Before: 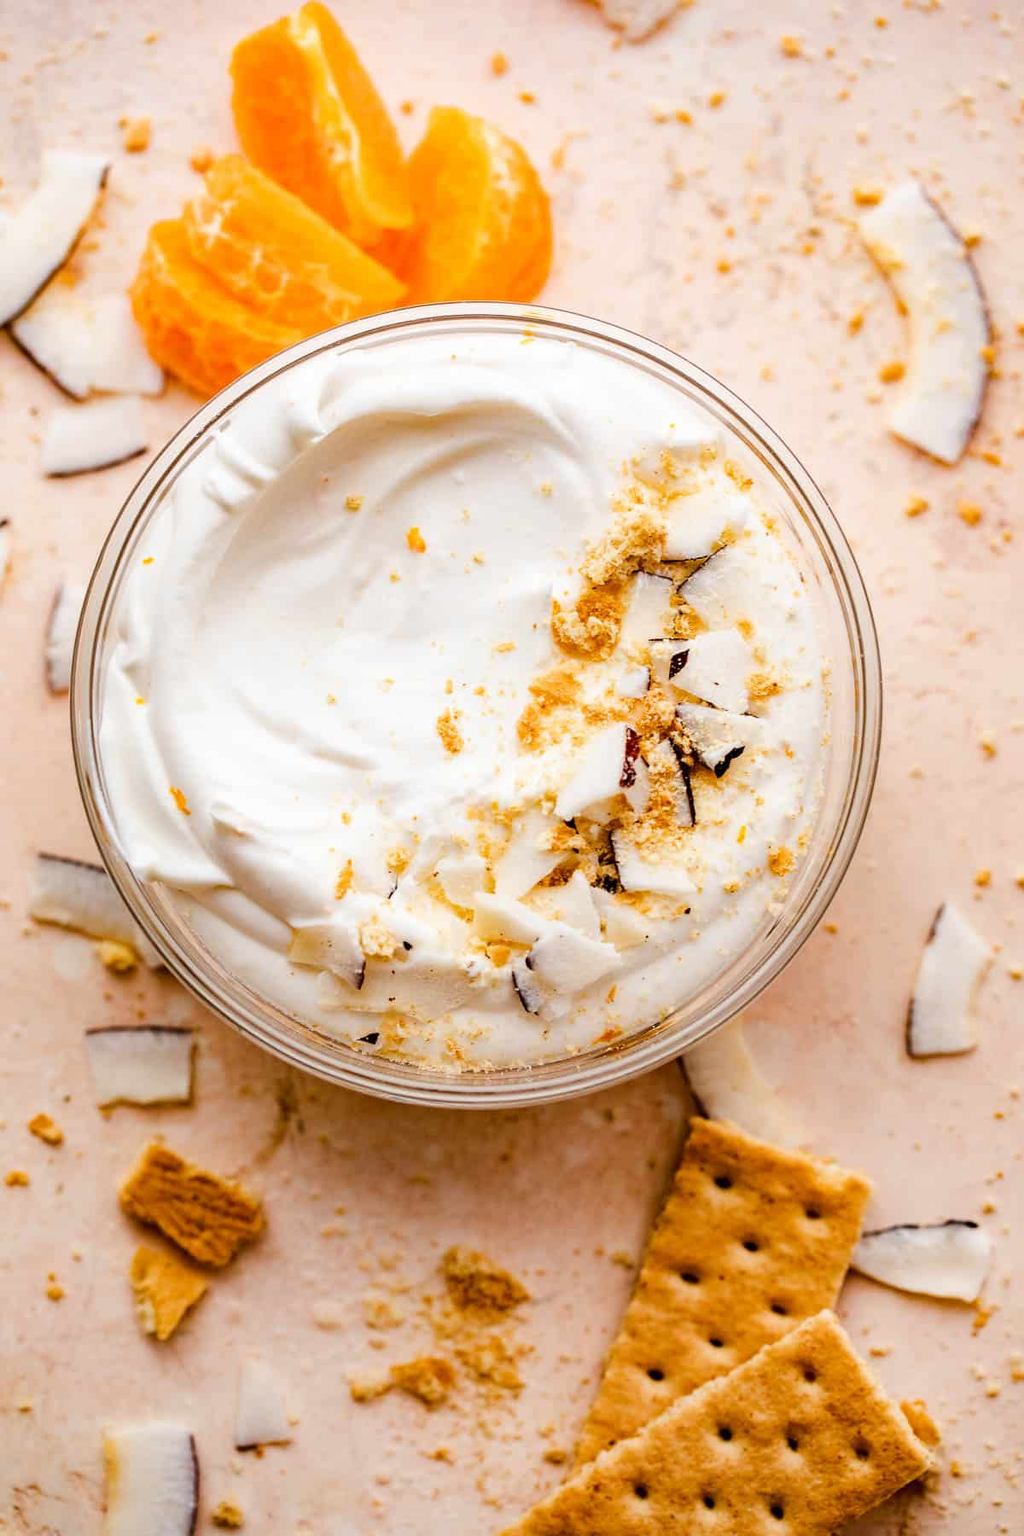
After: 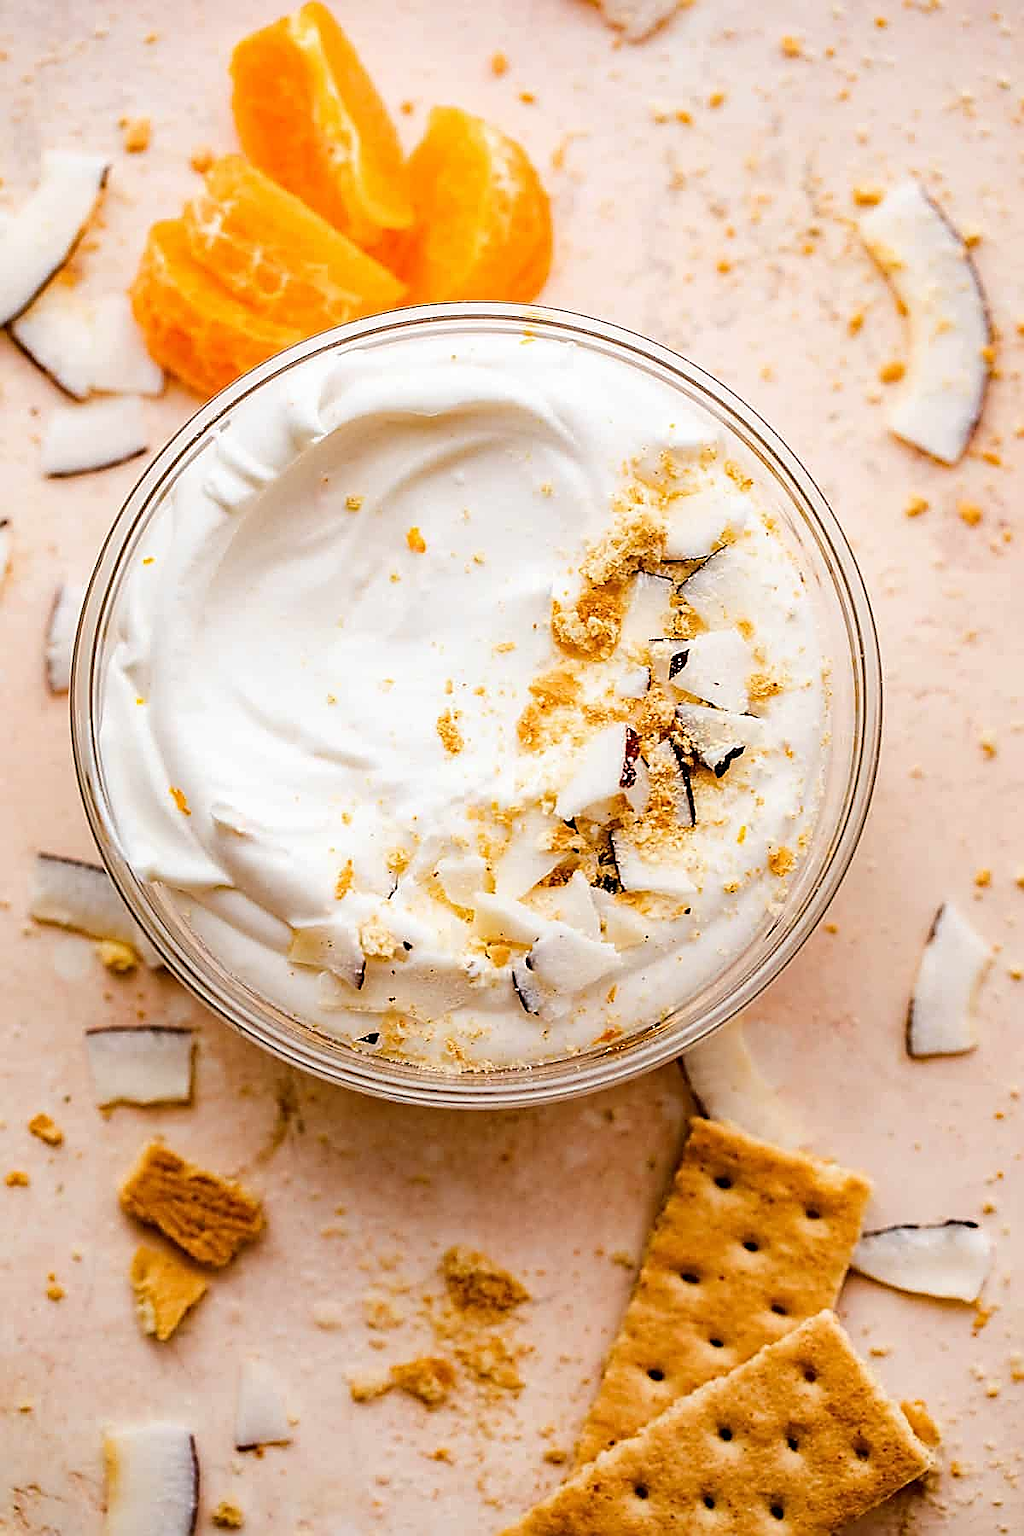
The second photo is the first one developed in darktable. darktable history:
sharpen: radius 1.654, amount 1.28
